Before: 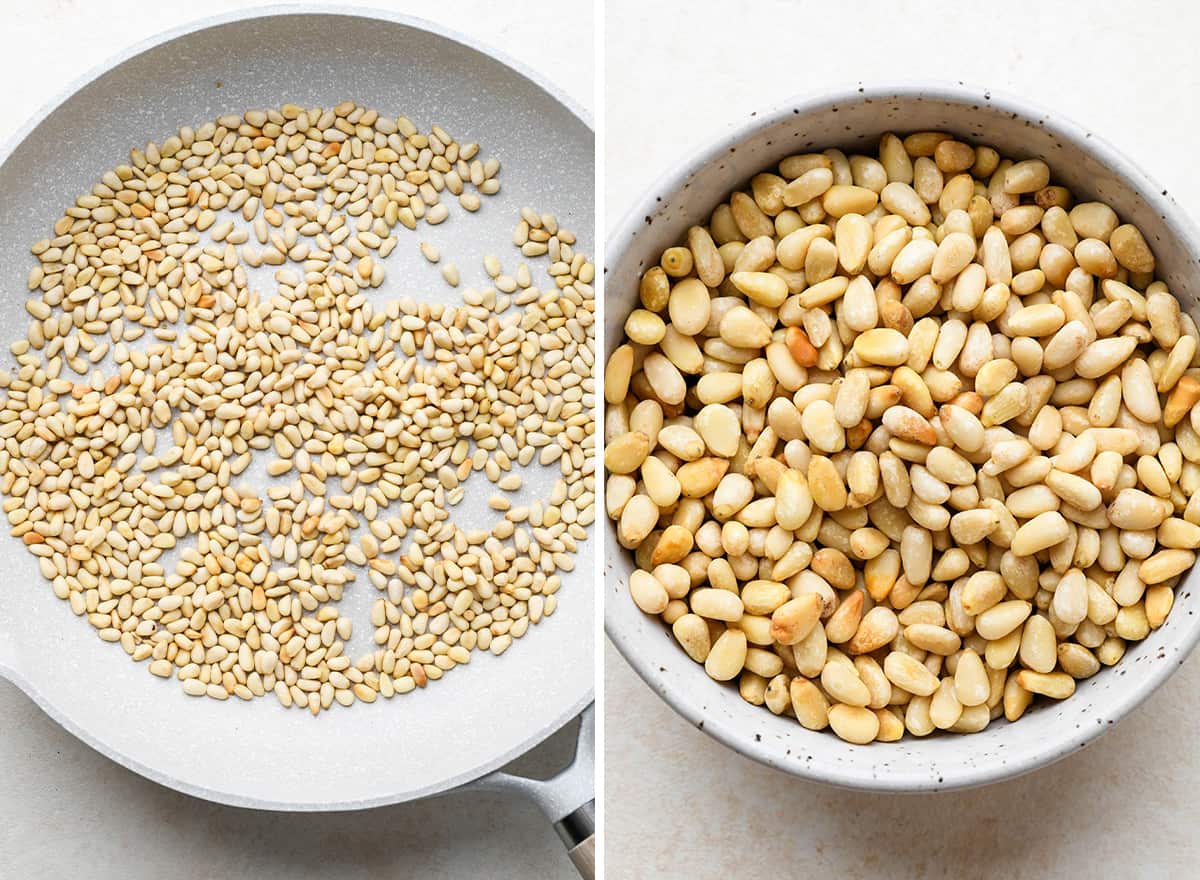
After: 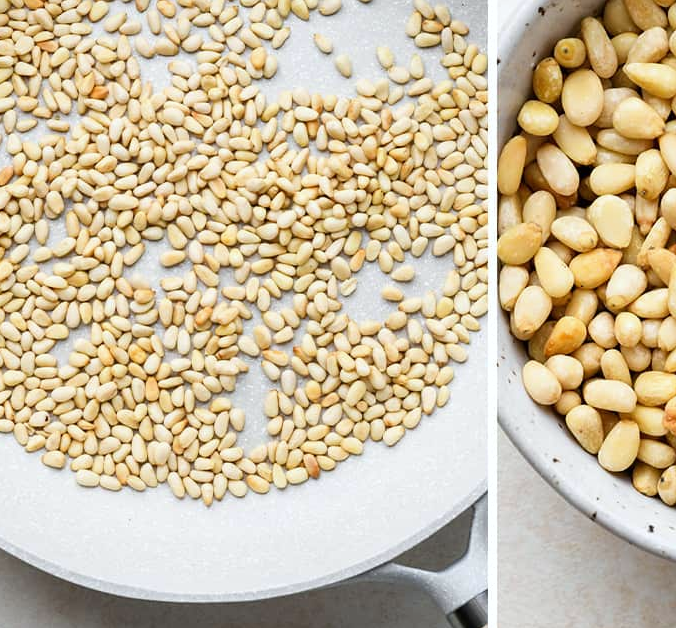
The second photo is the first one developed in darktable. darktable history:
white balance: red 0.986, blue 1.01
crop: left 8.966%, top 23.852%, right 34.699%, bottom 4.703%
